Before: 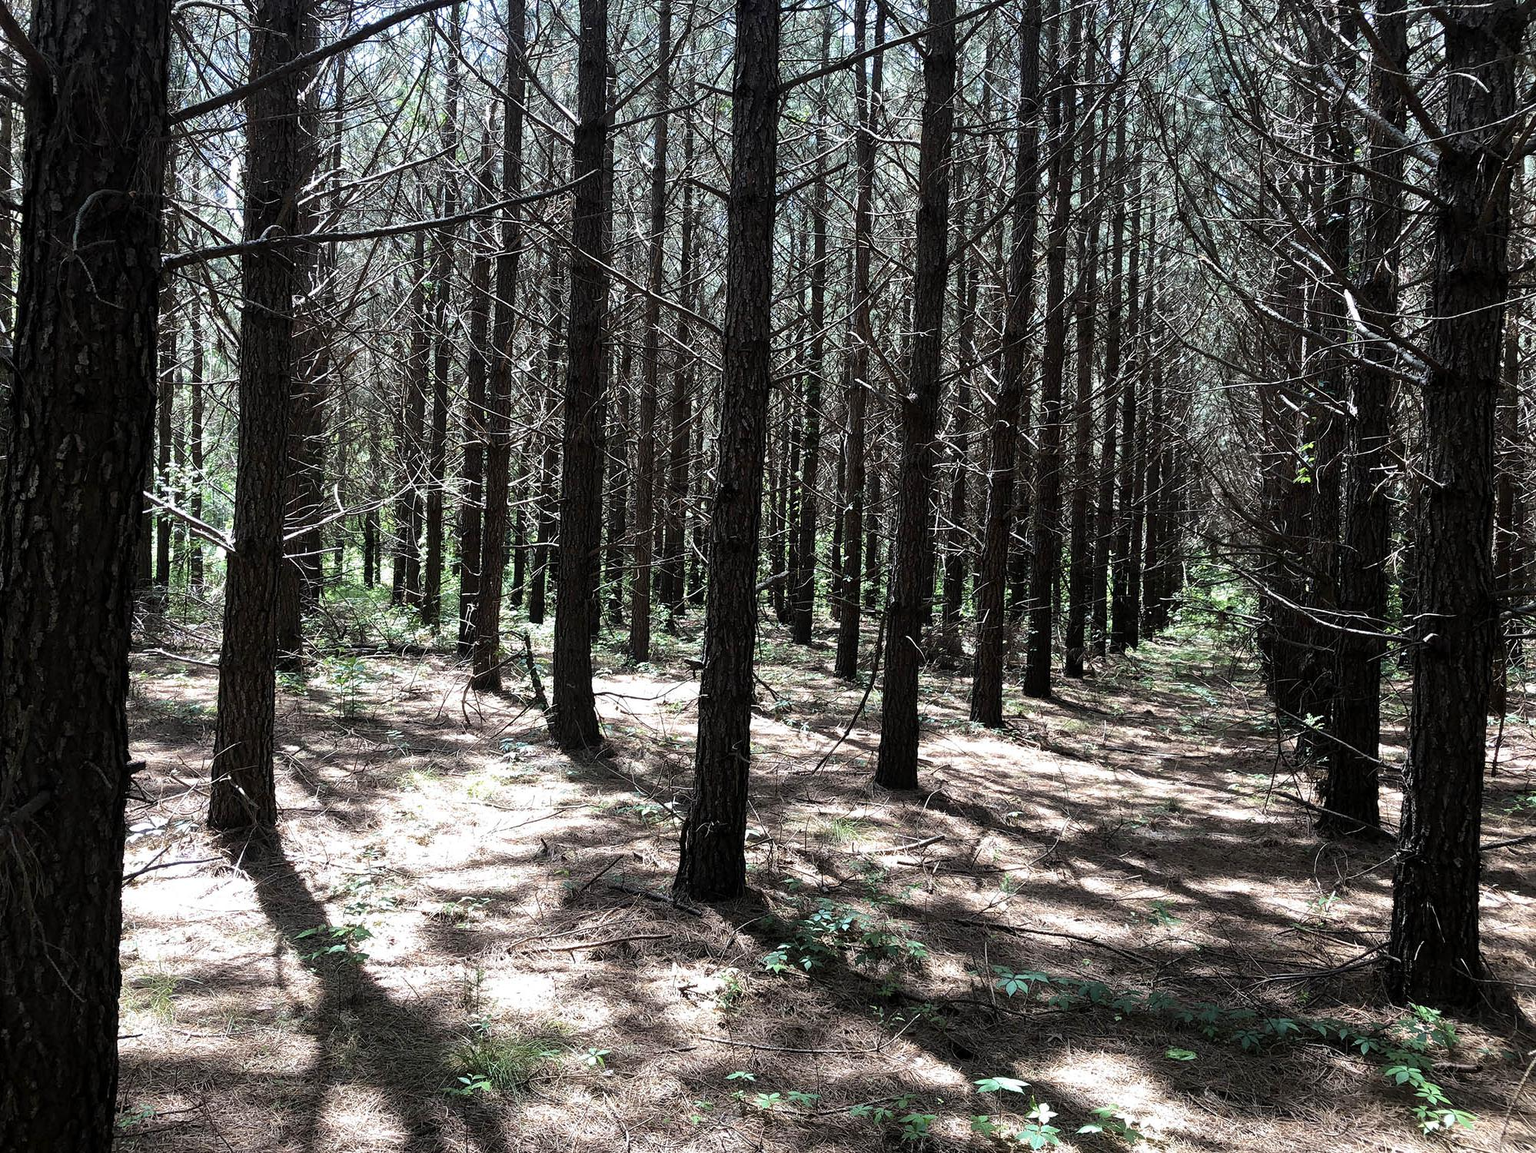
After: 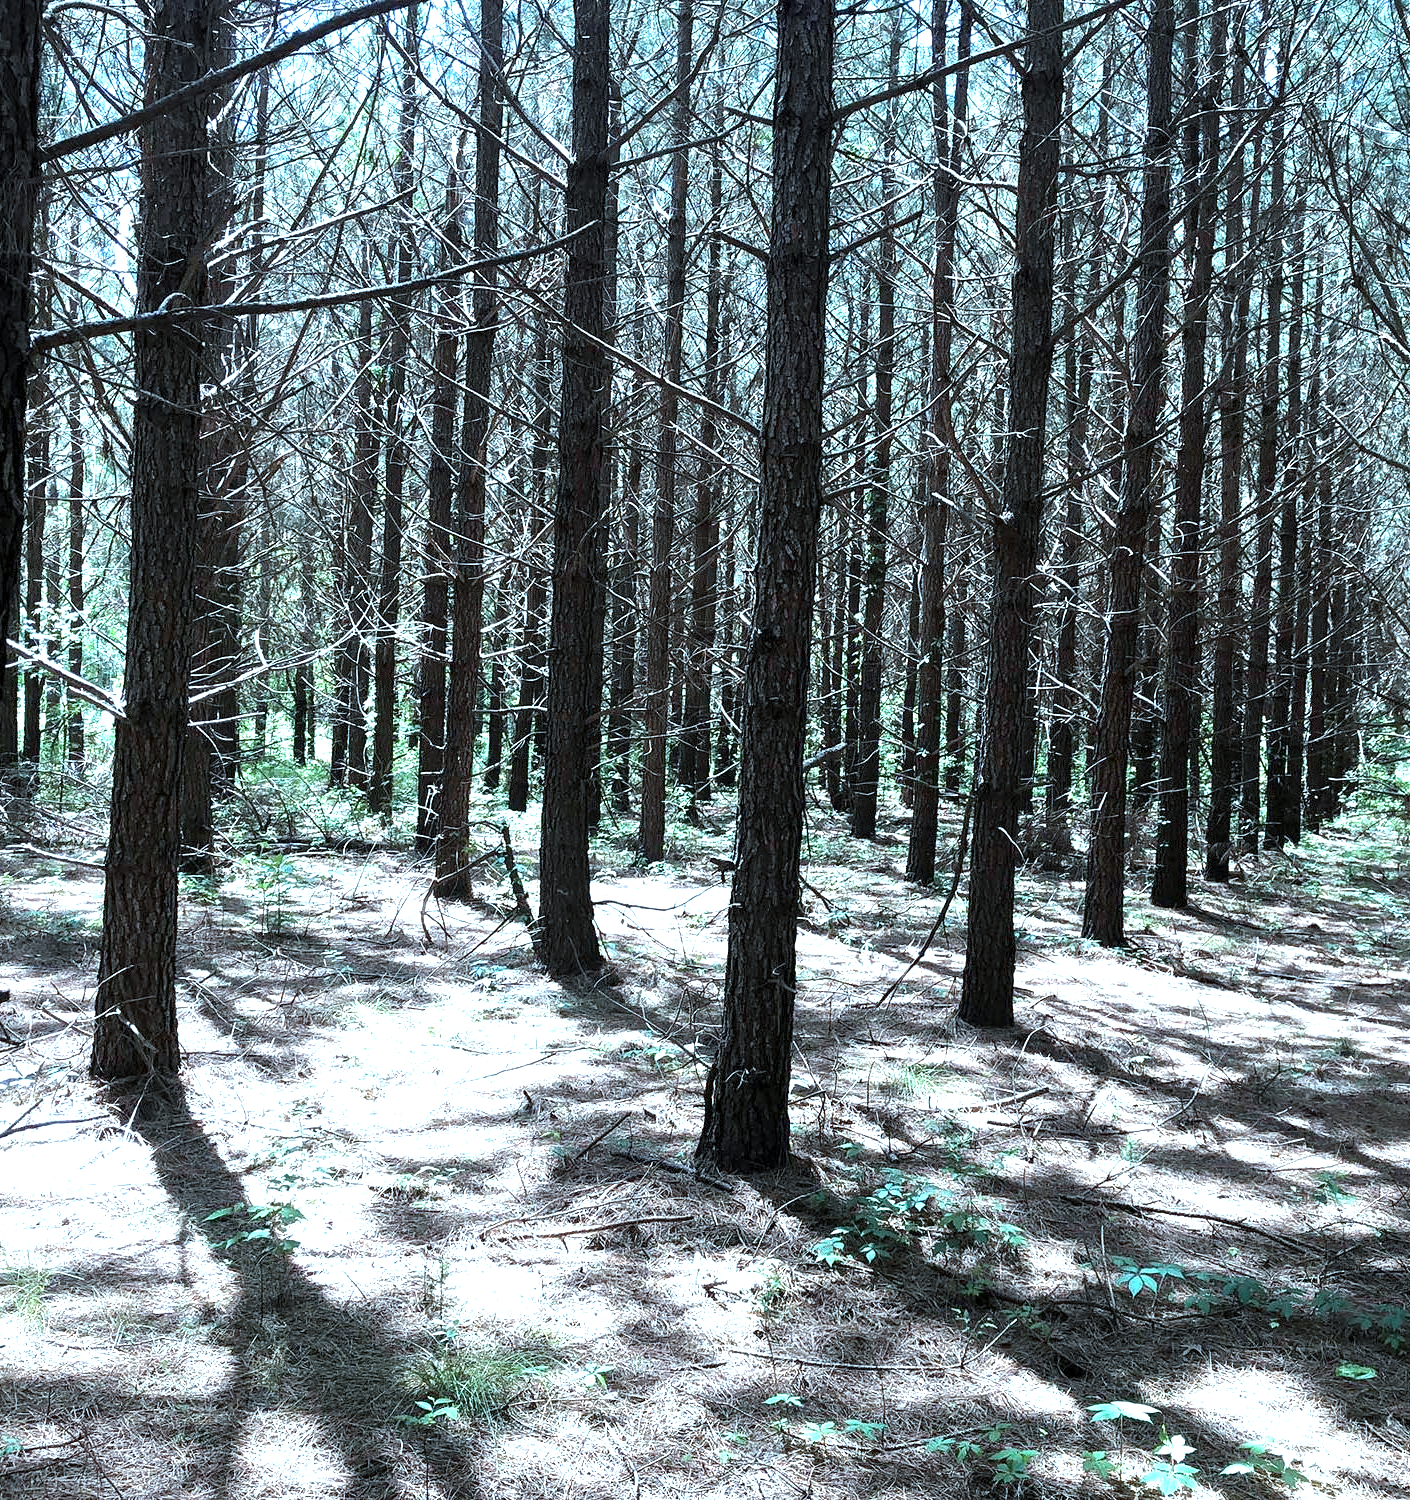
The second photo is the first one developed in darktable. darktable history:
exposure: exposure 0.95 EV, compensate highlight preservation false
color correction: highlights a* -10.45, highlights b* -18.74
crop and rotate: left 9.055%, right 20.357%
